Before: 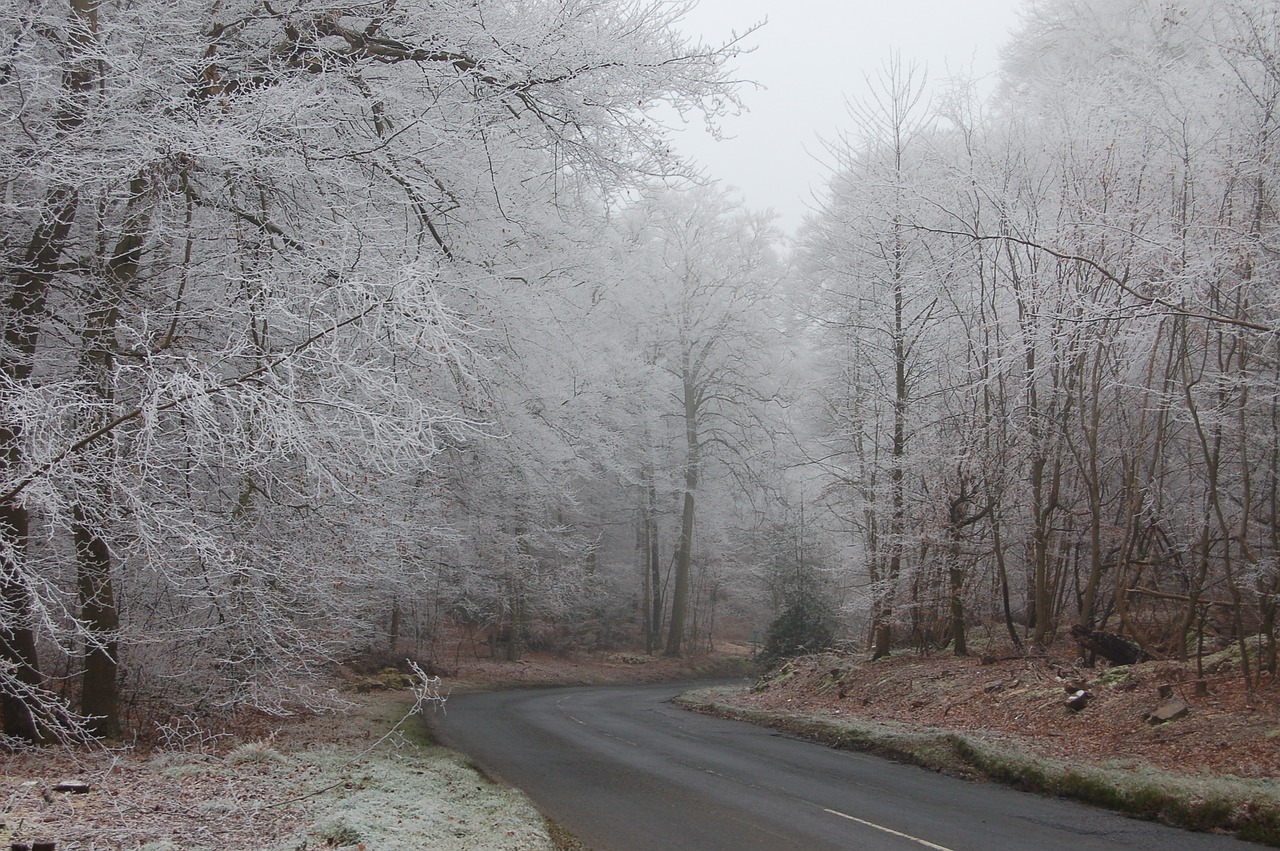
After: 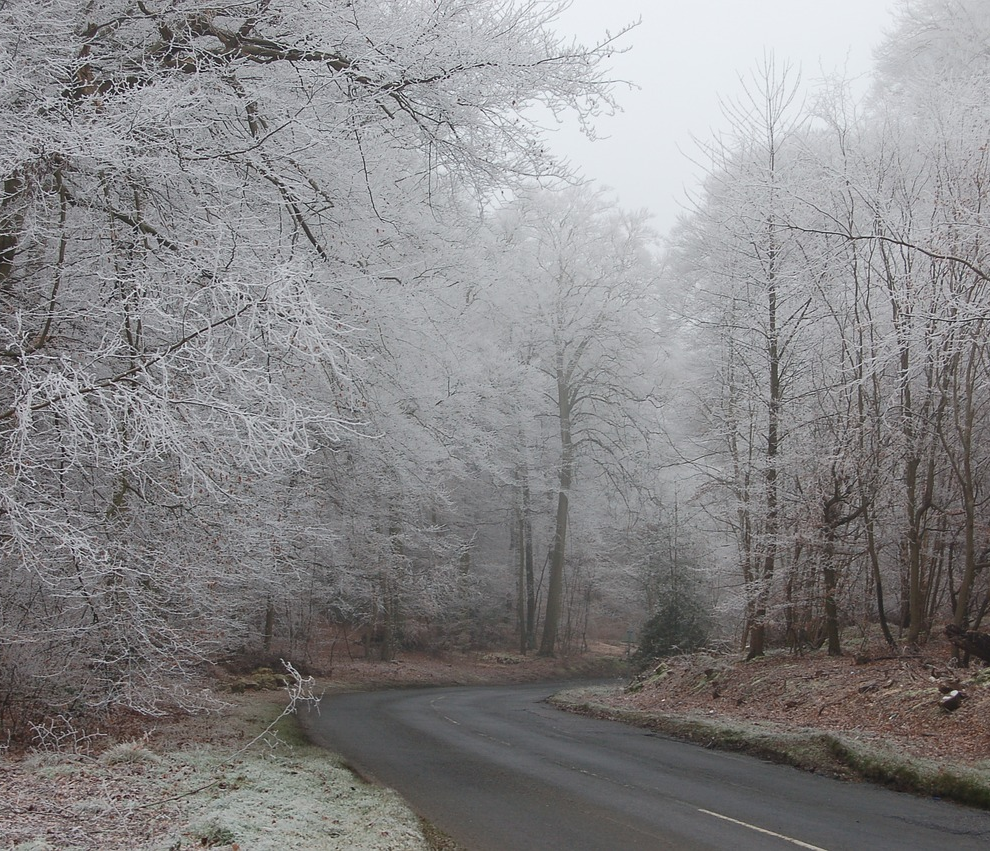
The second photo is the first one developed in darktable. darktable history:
crop: left 9.861%, right 12.73%
color balance rgb: linear chroma grading › shadows -7.497%, linear chroma grading › highlights -7.414%, linear chroma grading › global chroma -10.52%, linear chroma grading › mid-tones -7.894%, perceptual saturation grading › global saturation 0.227%, global vibrance 20%
